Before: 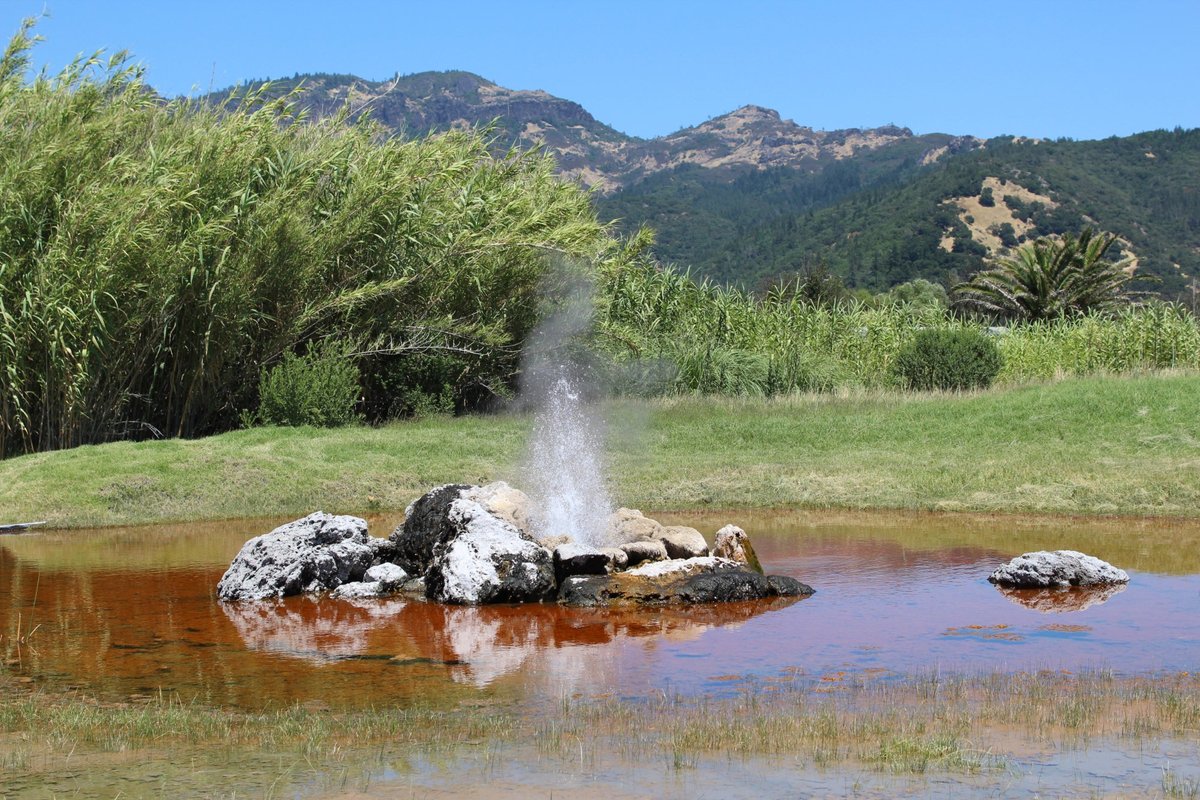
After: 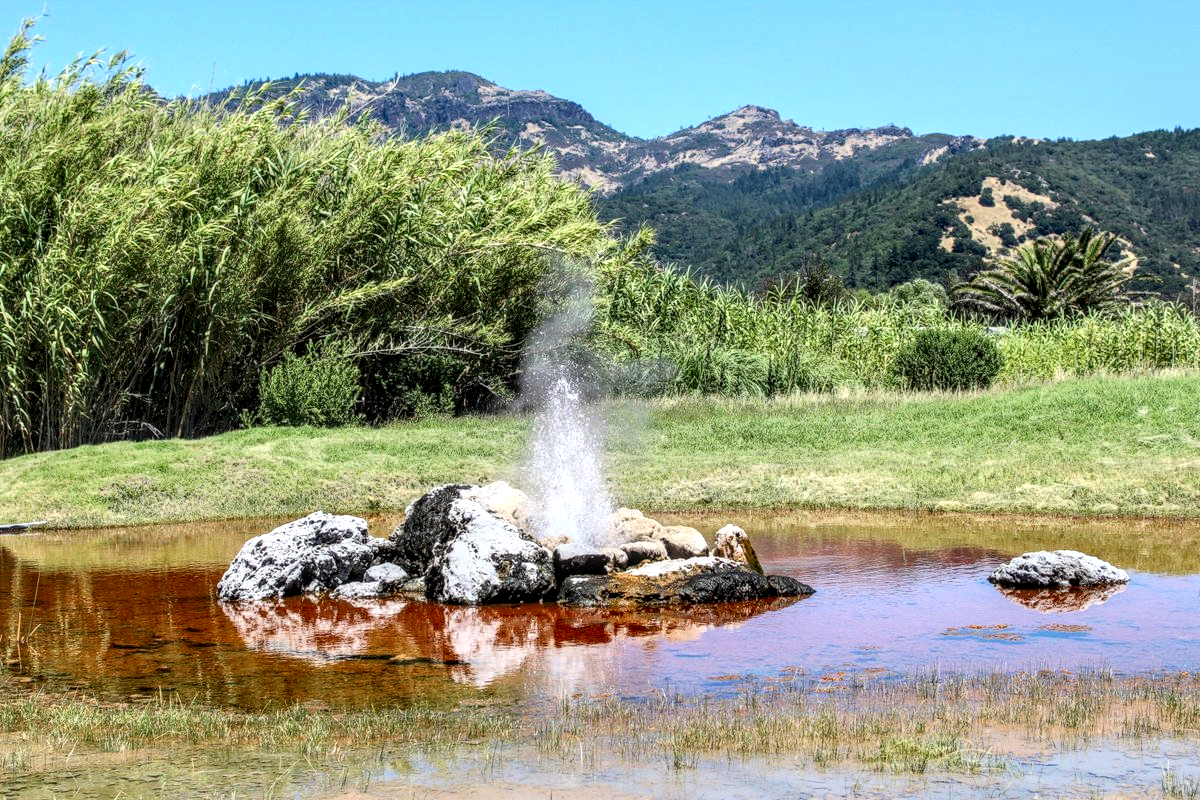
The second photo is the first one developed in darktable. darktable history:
contrast brightness saturation: contrast 0.201, brightness 0.17, saturation 0.215
local contrast: highlights 2%, shadows 7%, detail 182%
